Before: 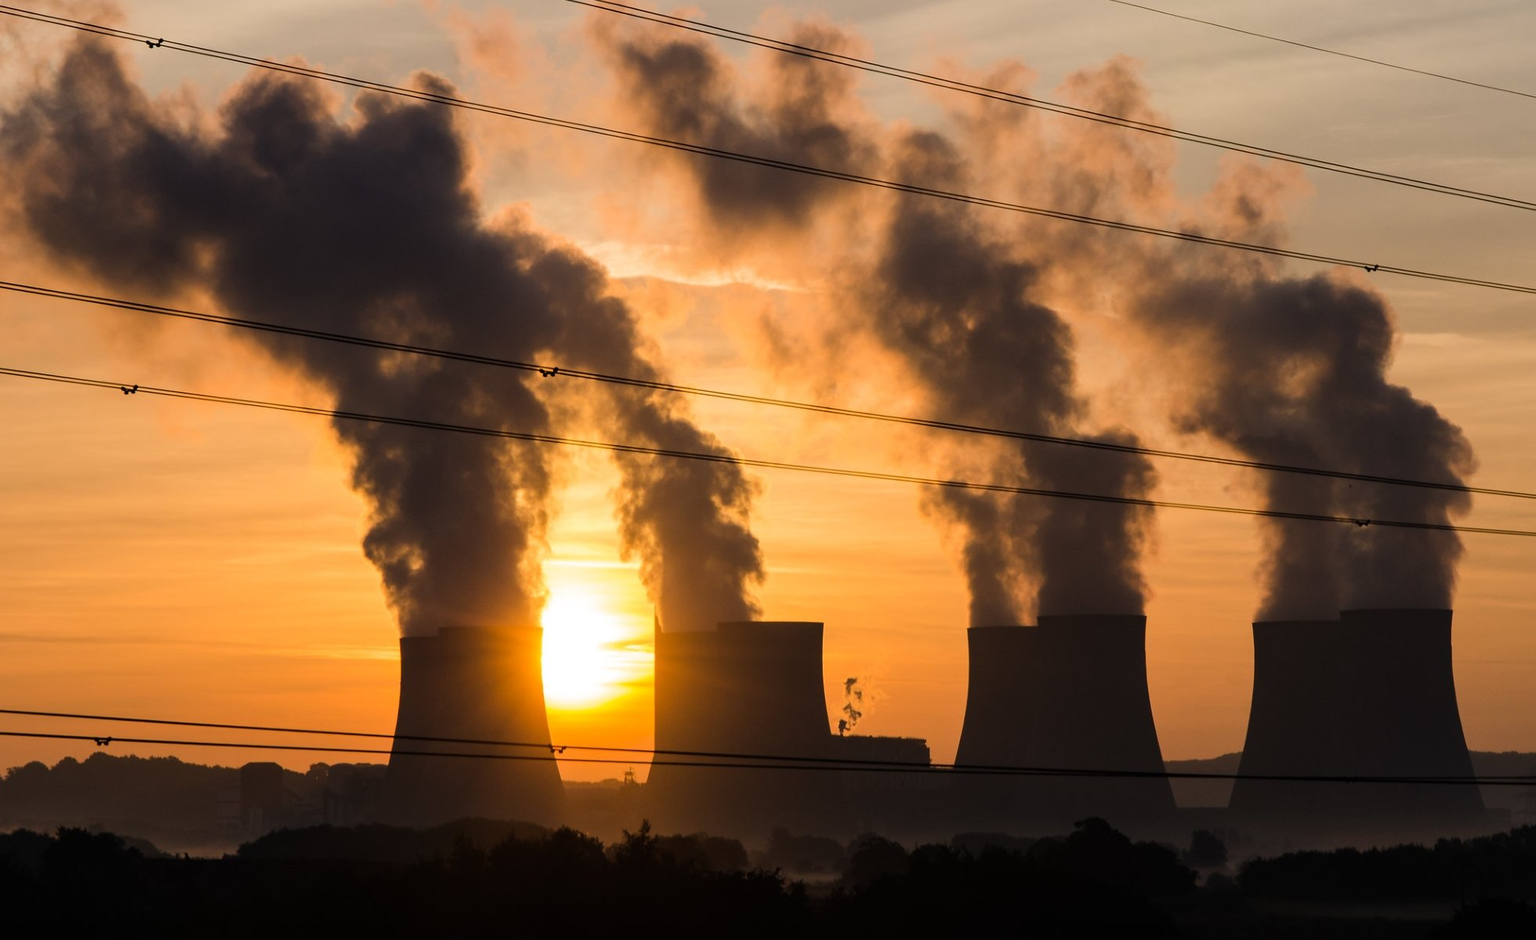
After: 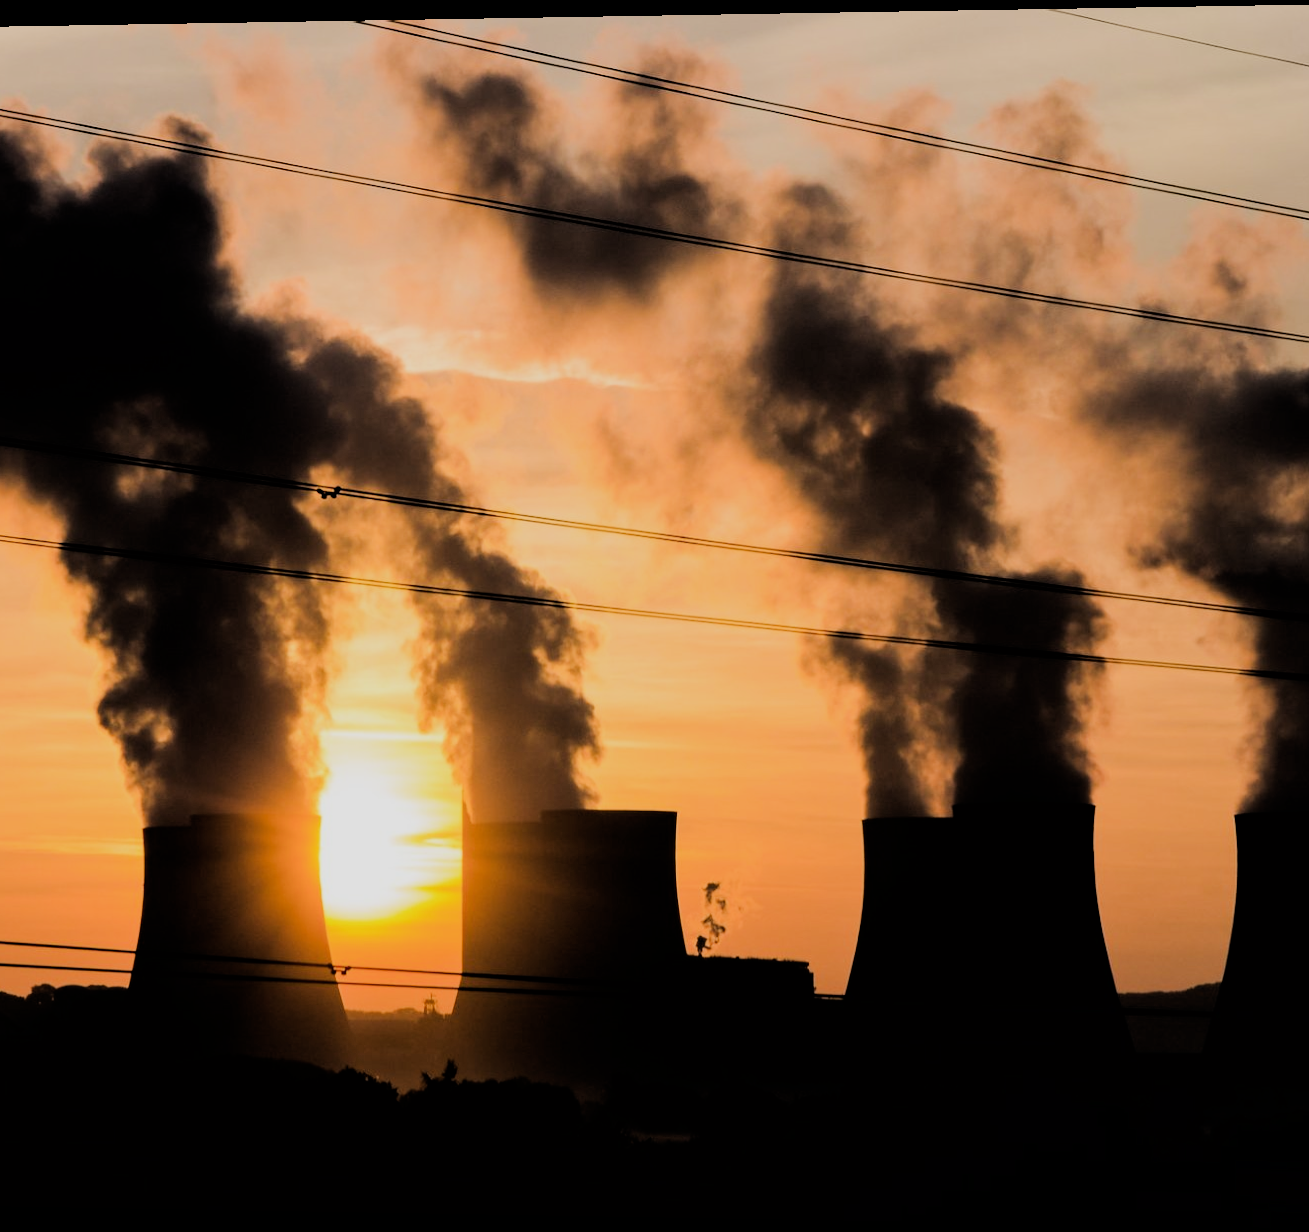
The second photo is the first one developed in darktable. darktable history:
rotate and perspective: lens shift (horizontal) -0.055, automatic cropping off
tone equalizer: -8 EV -0.417 EV, -7 EV -0.389 EV, -6 EV -0.333 EV, -5 EV -0.222 EV, -3 EV 0.222 EV, -2 EV 0.333 EV, -1 EV 0.389 EV, +0 EV 0.417 EV, edges refinement/feathering 500, mask exposure compensation -1.57 EV, preserve details no
crop and rotate: left 17.732%, right 15.423%
filmic rgb: black relative exposure -4.14 EV, white relative exposure 5.1 EV, hardness 2.11, contrast 1.165
